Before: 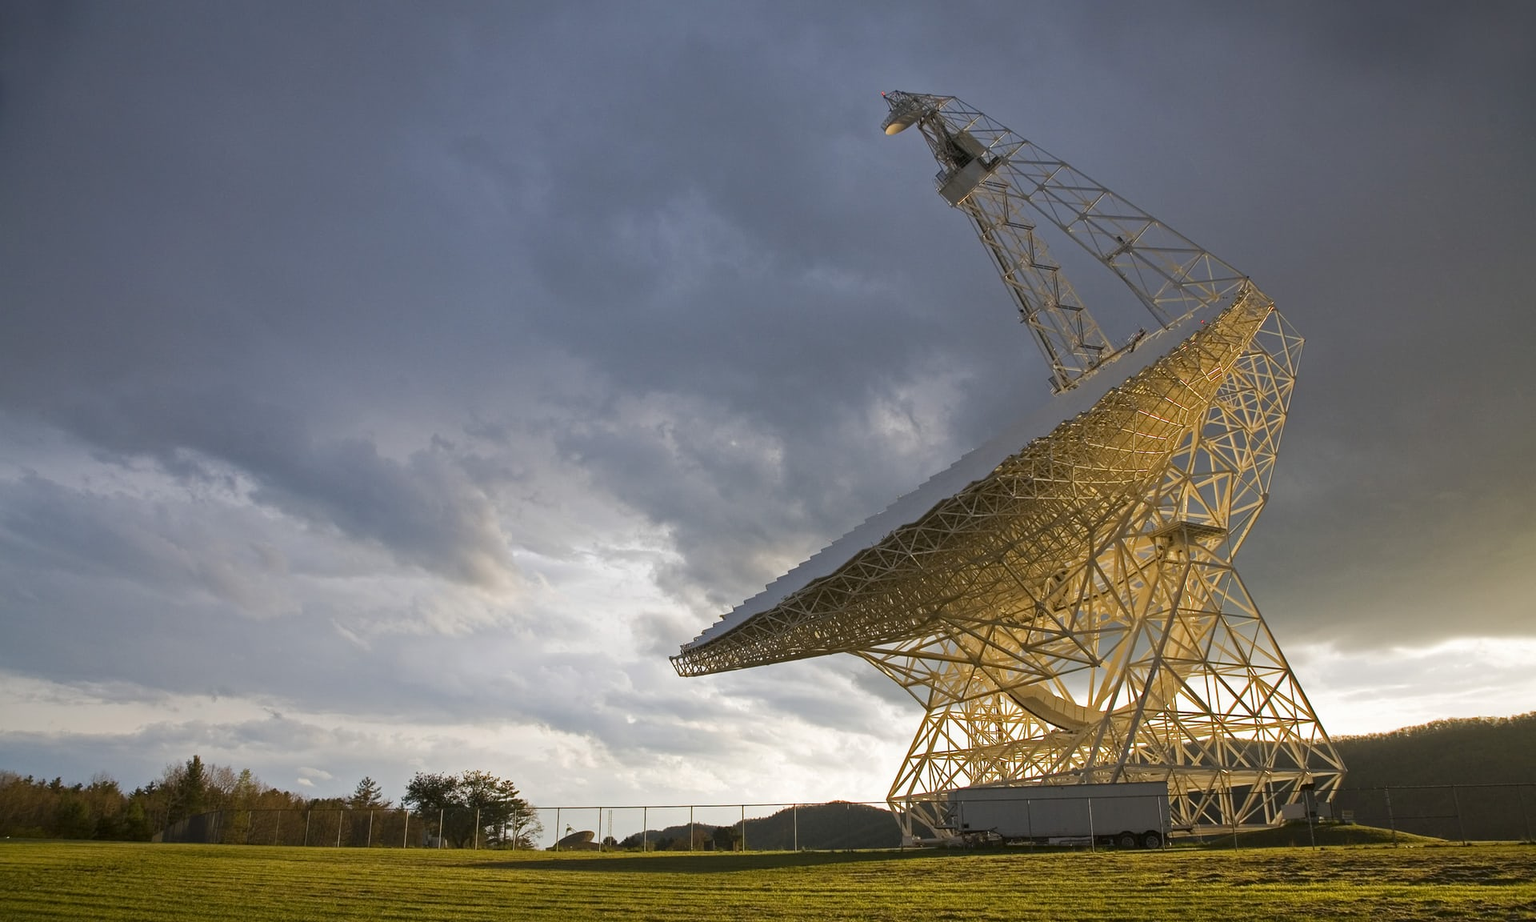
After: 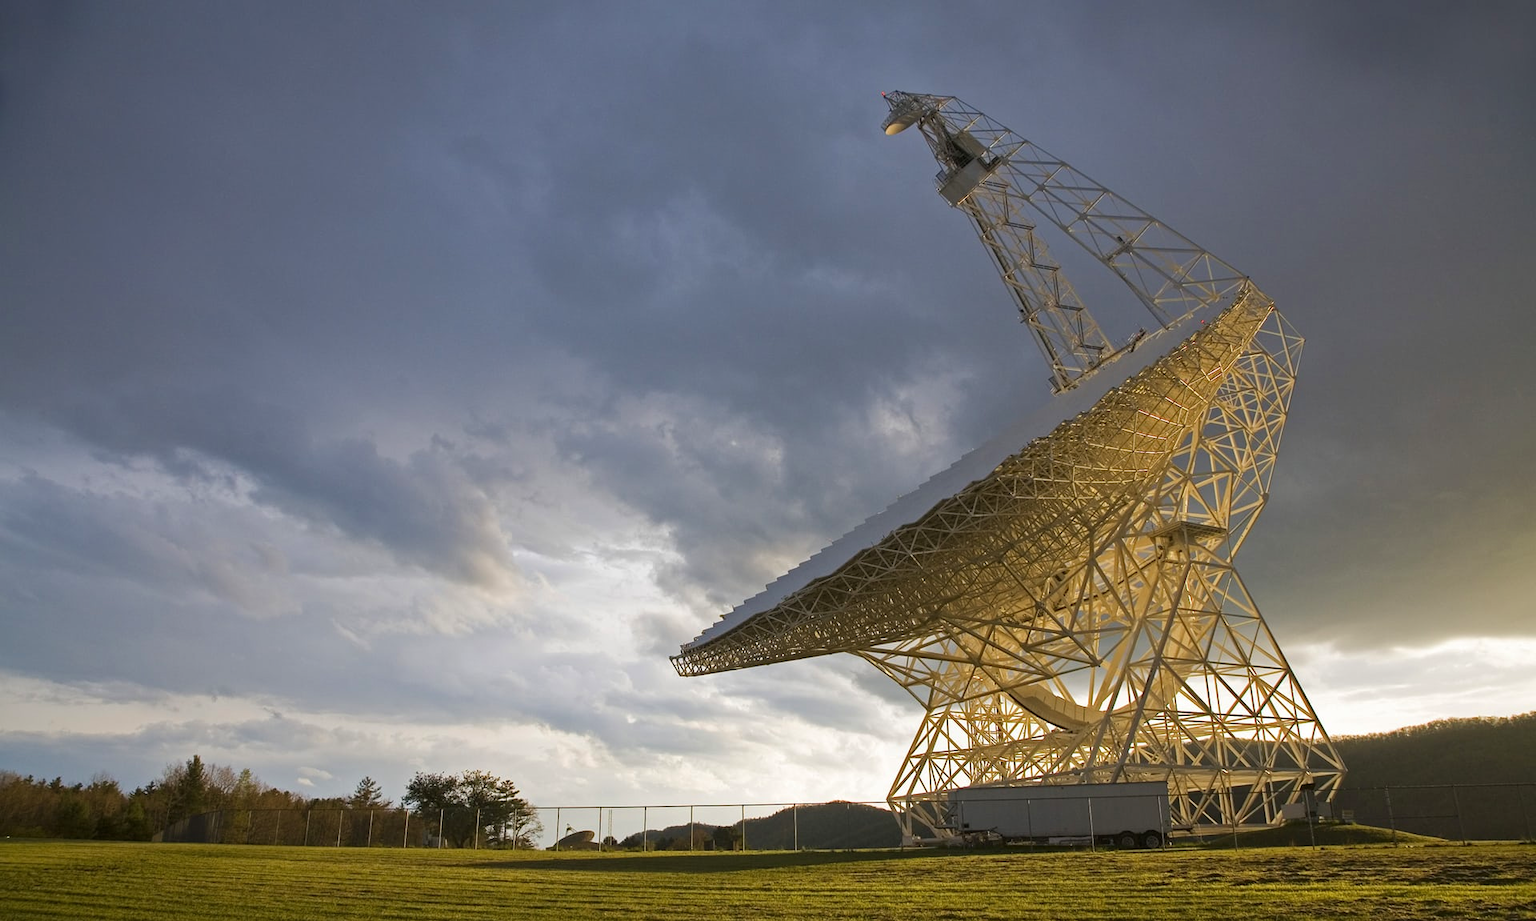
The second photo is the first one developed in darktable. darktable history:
velvia: strength 14.31%
